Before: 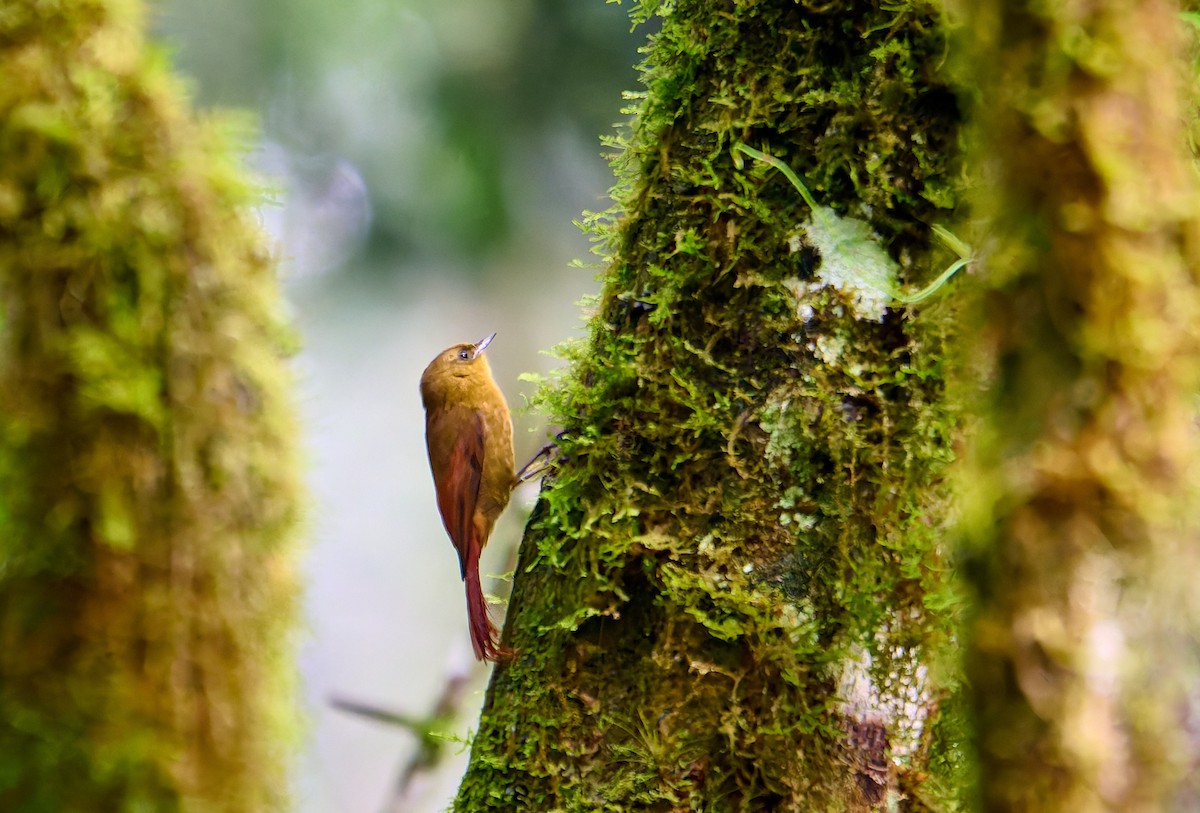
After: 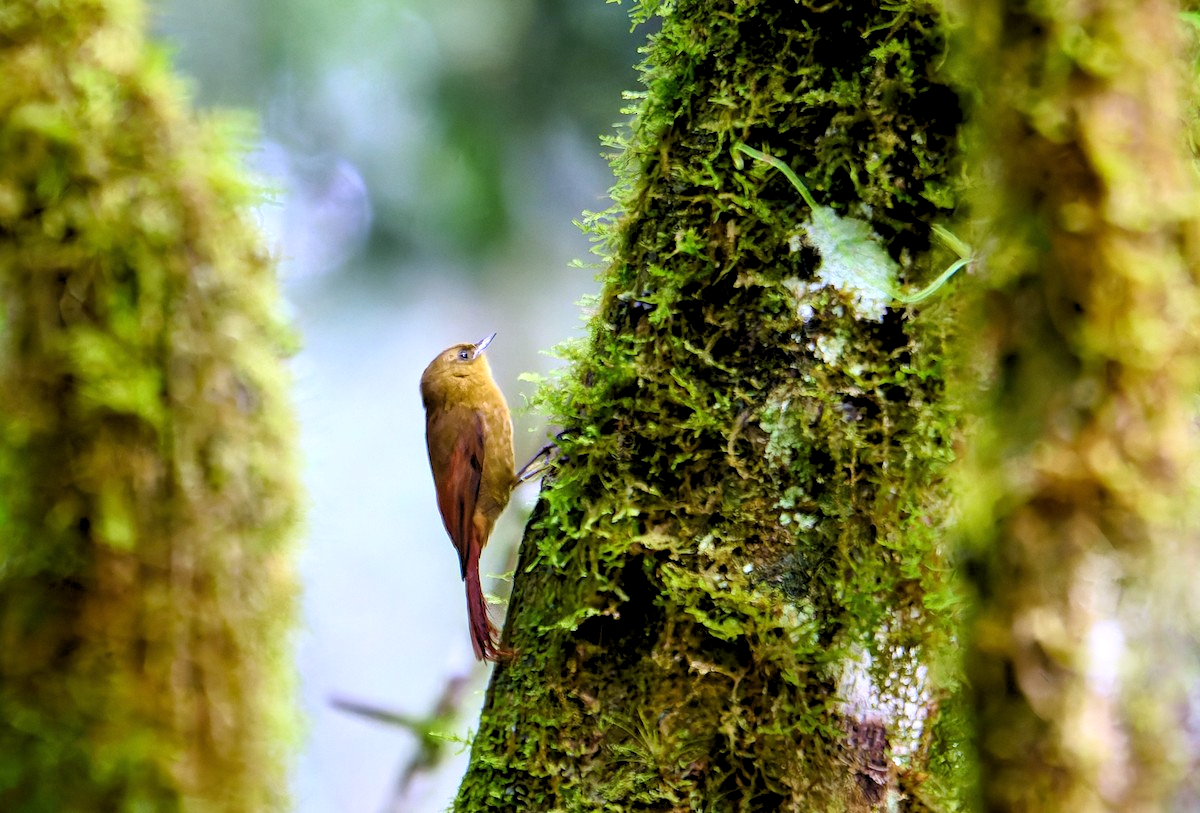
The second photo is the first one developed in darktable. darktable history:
white balance: red 0.948, green 1.02, blue 1.176
rgb levels: levels [[0.01, 0.419, 0.839], [0, 0.5, 1], [0, 0.5, 1]]
